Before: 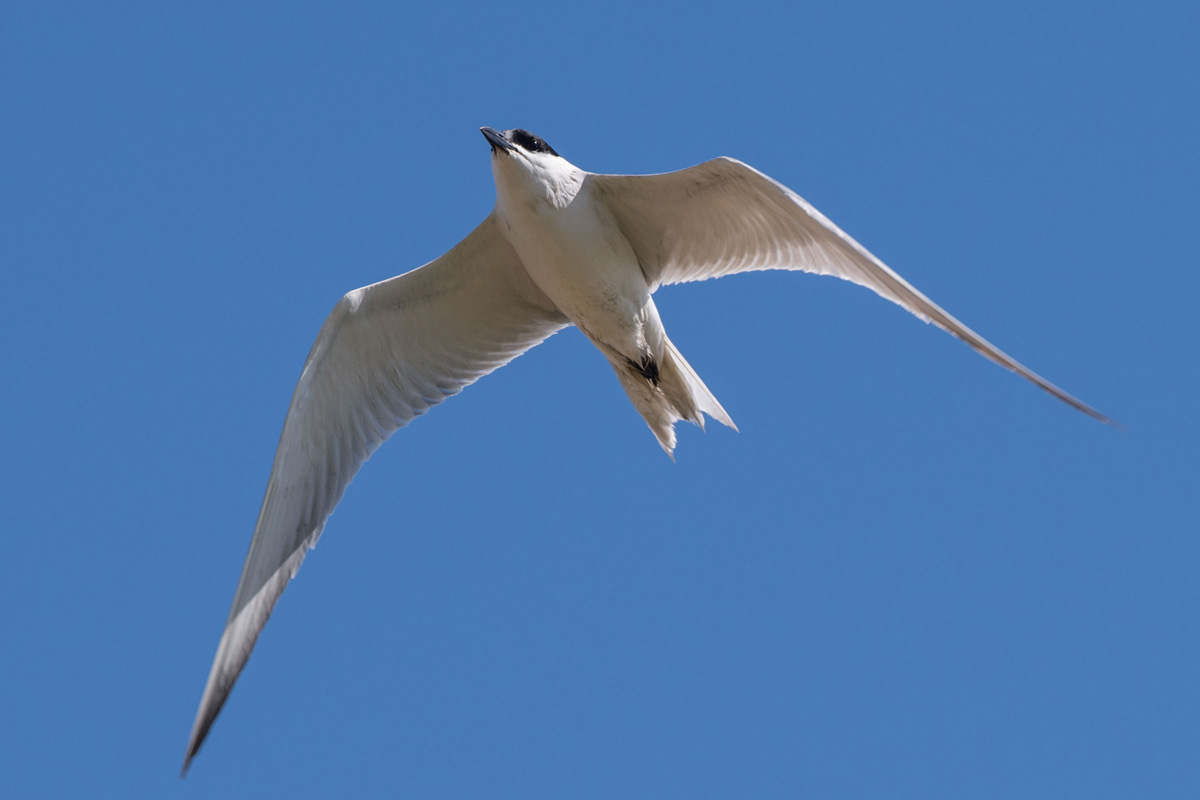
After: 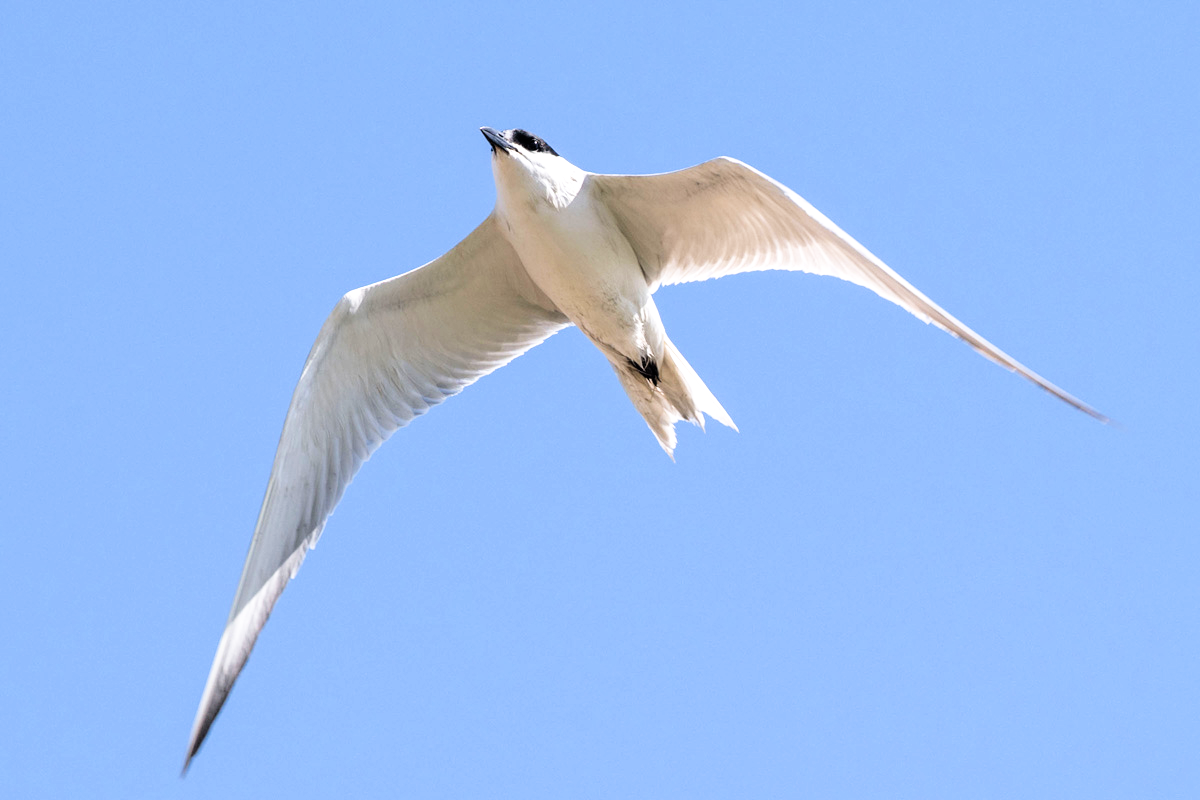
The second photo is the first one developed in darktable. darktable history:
filmic rgb: black relative exposure -5.03 EV, white relative exposure 3.19 EV, hardness 3.43, contrast 1.194, highlights saturation mix -49.07%
exposure: black level correction 0, exposure 1.472 EV, compensate exposure bias true, compensate highlight preservation false
